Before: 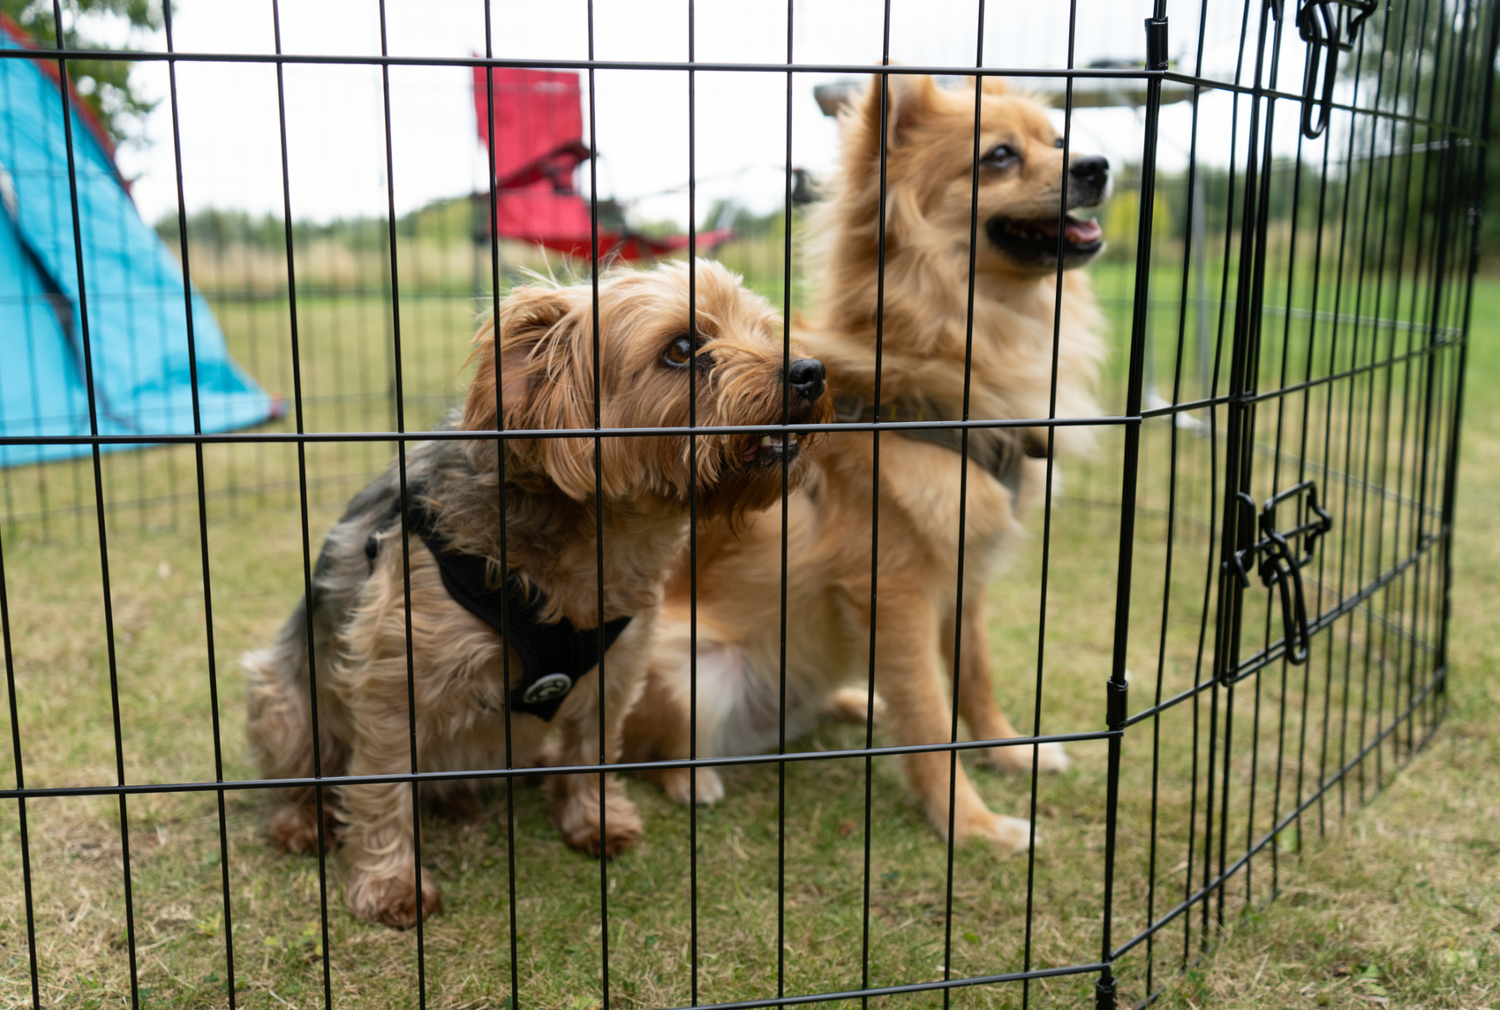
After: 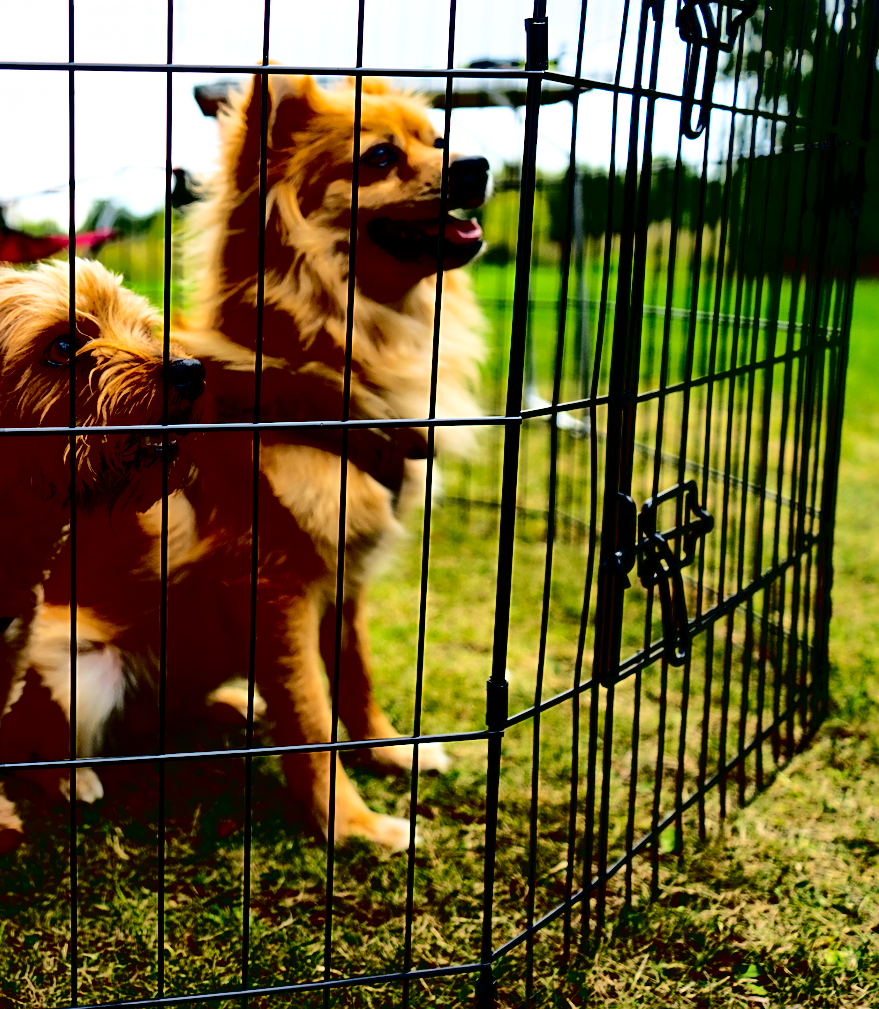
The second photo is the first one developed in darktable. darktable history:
local contrast: mode bilateral grid, contrast 26, coarseness 59, detail 152%, midtone range 0.2
contrast brightness saturation: contrast 0.777, brightness -0.983, saturation 0.989
crop: left 41.372%
shadows and highlights: shadows 39.72, highlights -59.97
sharpen: on, module defaults
